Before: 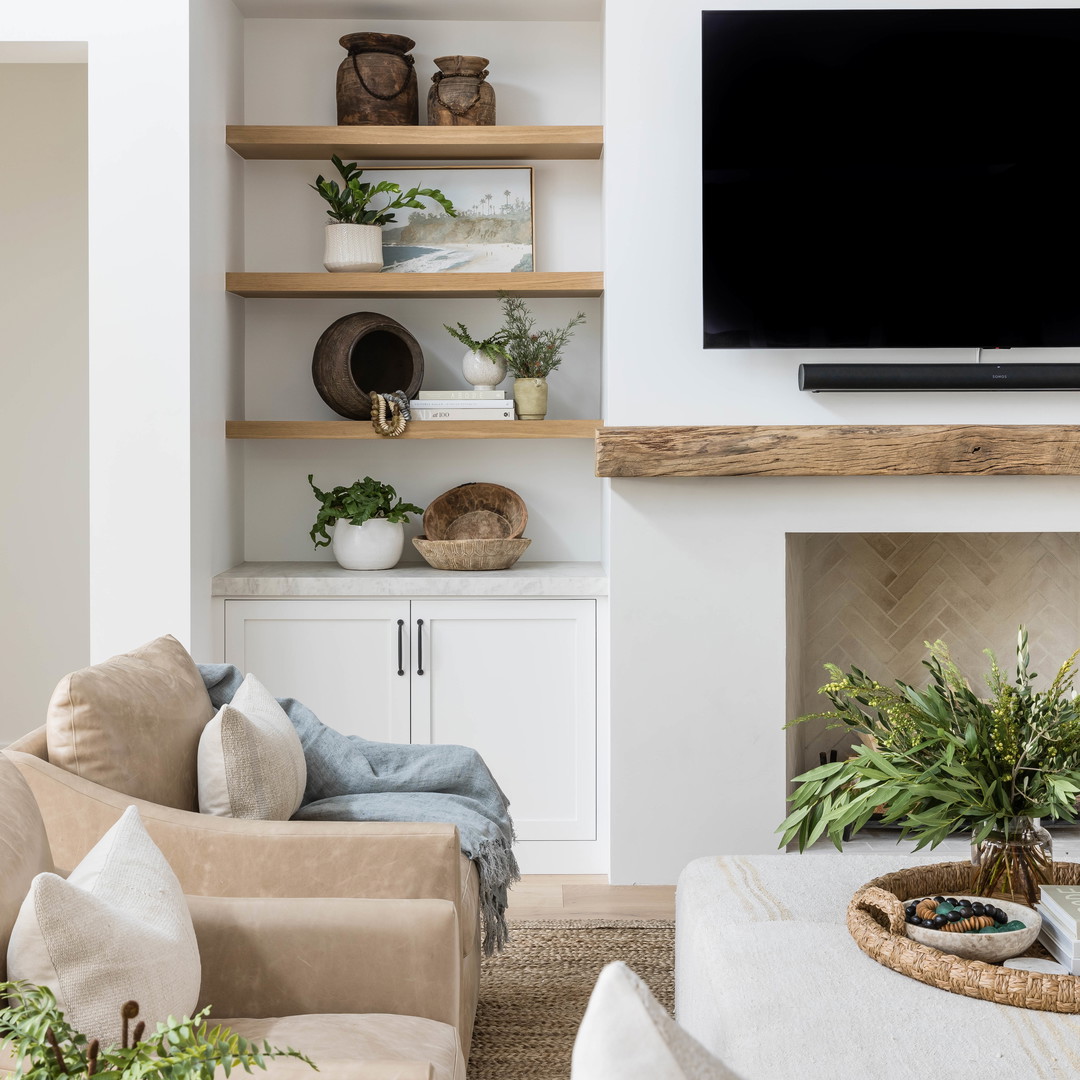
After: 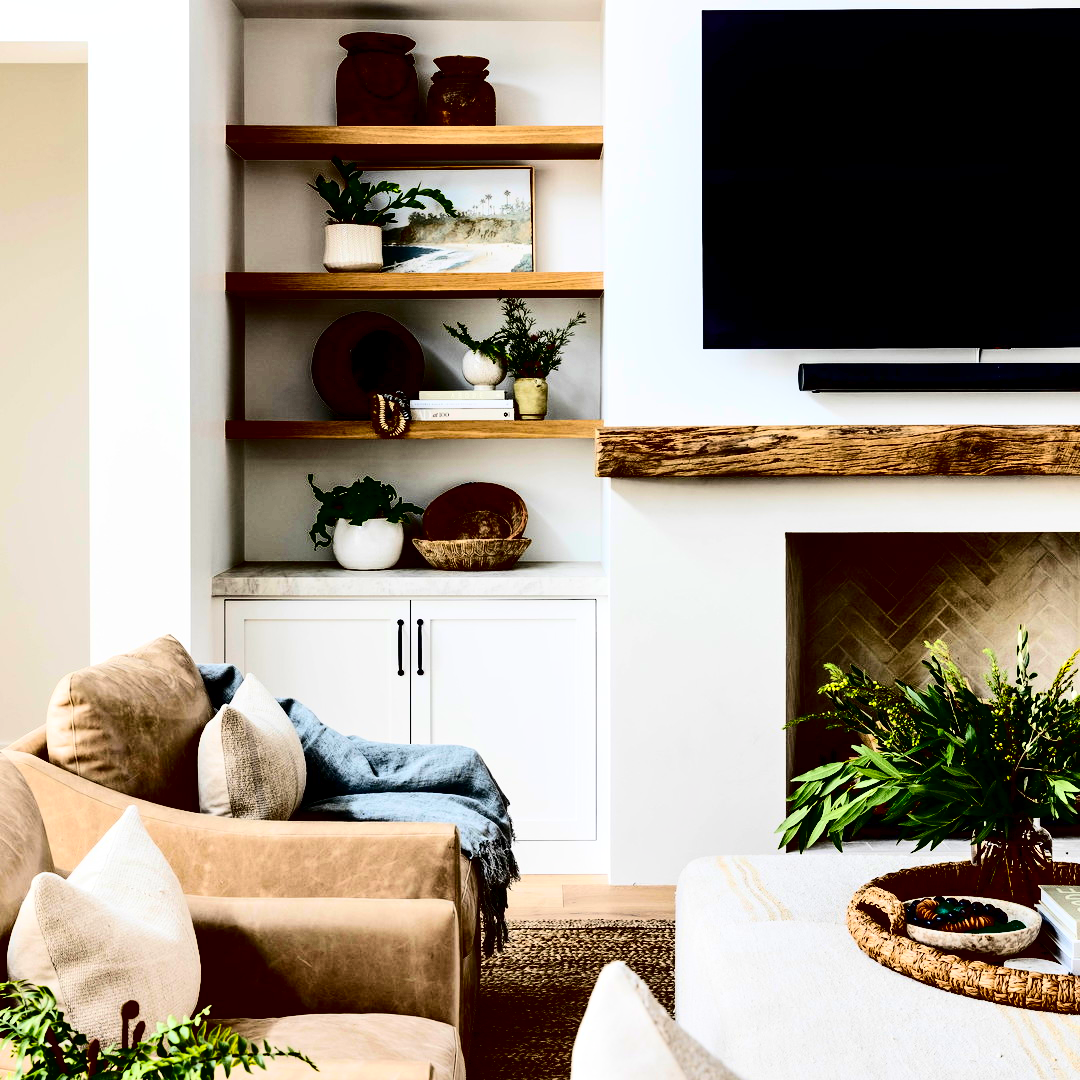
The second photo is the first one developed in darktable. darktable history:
local contrast: highlights 101%, shadows 98%, detail 119%, midtone range 0.2
contrast brightness saturation: contrast 0.788, brightness -1, saturation 0.989
